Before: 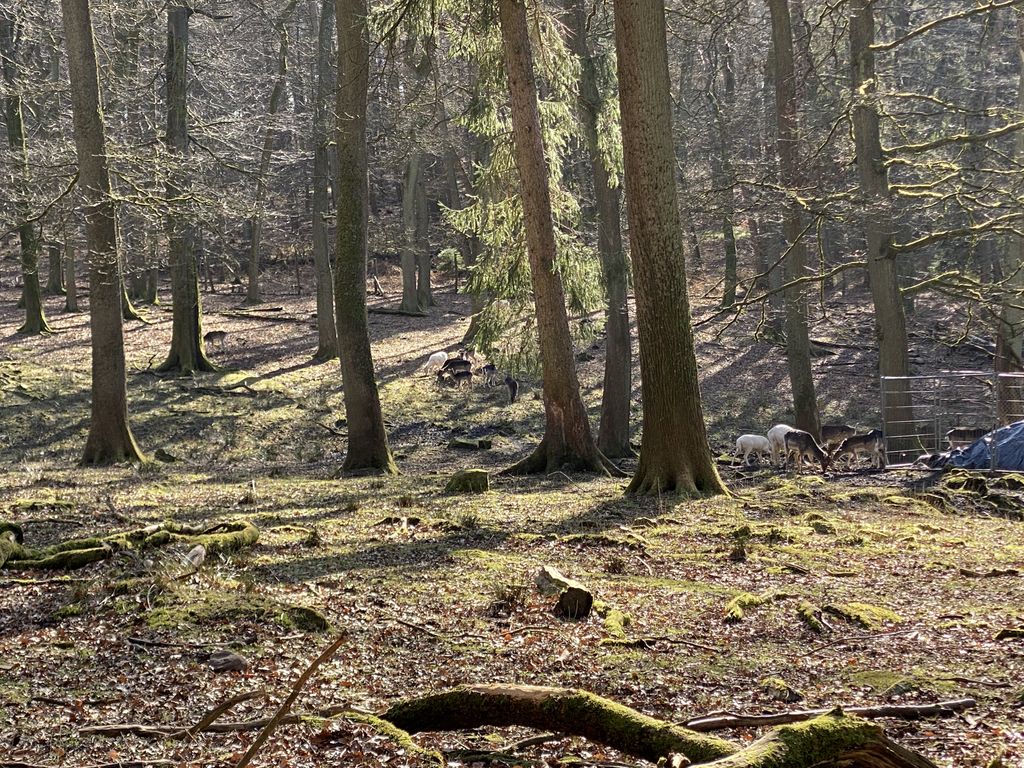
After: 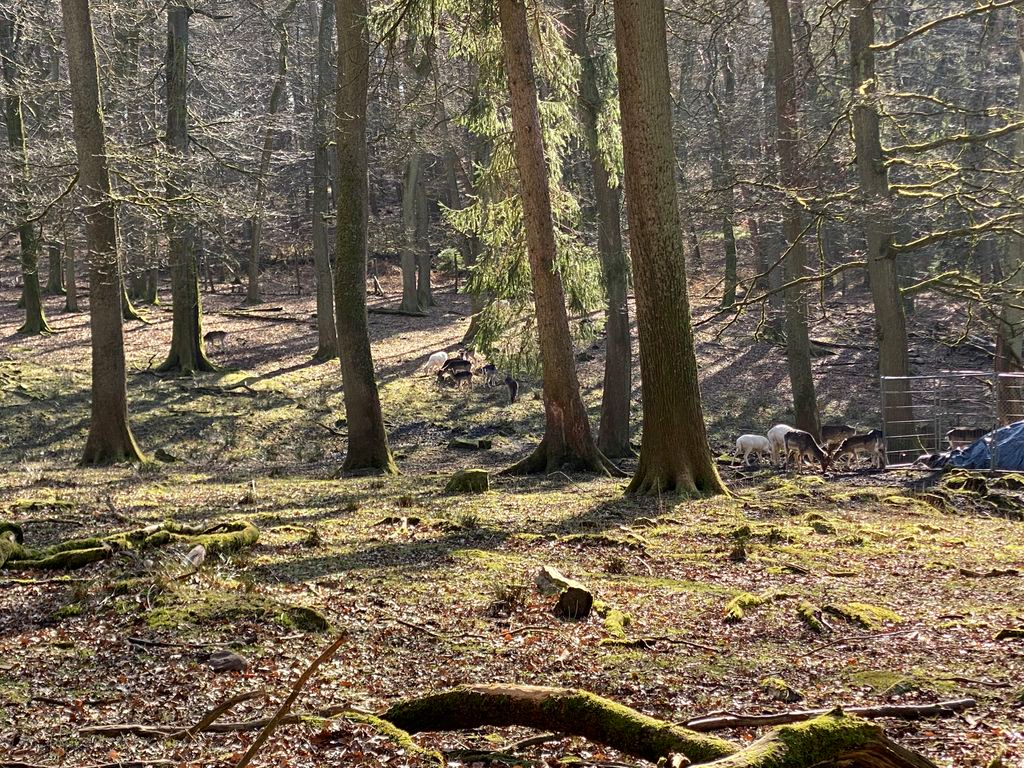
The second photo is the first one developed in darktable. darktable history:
contrast brightness saturation: contrast 0.08, saturation 0.02
white balance: emerald 1
